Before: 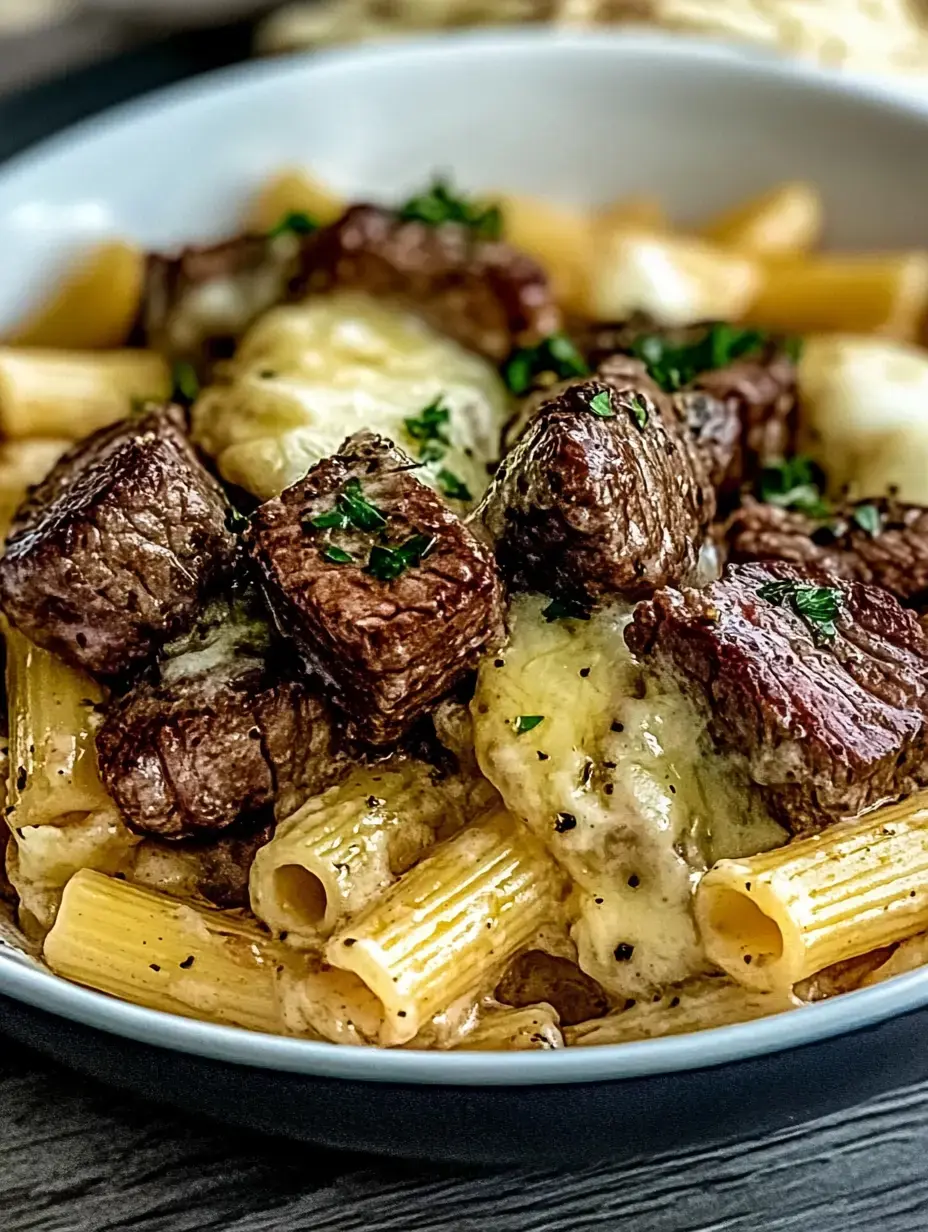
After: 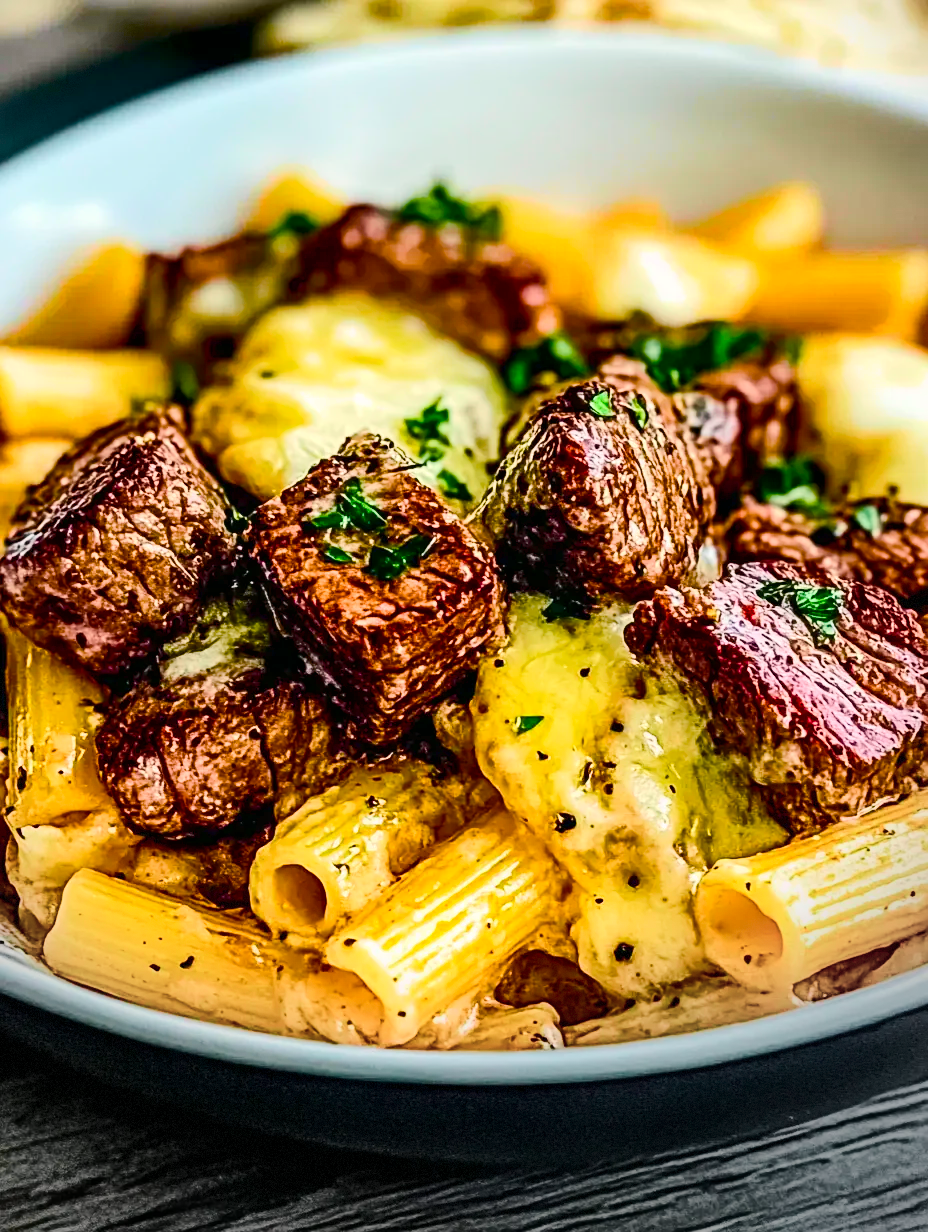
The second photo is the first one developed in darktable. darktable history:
tone curve: curves: ch0 [(0, 0.003) (0.056, 0.041) (0.211, 0.187) (0.482, 0.519) (0.836, 0.864) (0.997, 0.984)]; ch1 [(0, 0) (0.276, 0.206) (0.393, 0.364) (0.482, 0.471) (0.506, 0.5) (0.523, 0.523) (0.572, 0.604) (0.635, 0.665) (0.695, 0.759) (1, 1)]; ch2 [(0, 0) (0.438, 0.456) (0.473, 0.47) (0.503, 0.503) (0.536, 0.527) (0.562, 0.584) (0.612, 0.61) (0.679, 0.72) (1, 1)], color space Lab, independent channels, preserve colors none
base curve: curves: ch0 [(0, 0) (0.989, 0.992)], preserve colors none
exposure: exposure 0.268 EV, compensate exposure bias true, compensate highlight preservation false
tone equalizer: -8 EV 0.03 EV, -7 EV -0.012 EV, -6 EV 0.006 EV, -5 EV 0.04 EV, -4 EV 0.253 EV, -3 EV 0.658 EV, -2 EV 0.562 EV, -1 EV 0.198 EV, +0 EV 0.043 EV, edges refinement/feathering 500, mask exposure compensation -1.57 EV, preserve details no
color balance rgb: highlights gain › chroma 1.023%, highlights gain › hue 53.78°, perceptual saturation grading › global saturation 39.711%, perceptual saturation grading › highlights -24.792%, perceptual saturation grading › mid-tones 34.399%, perceptual saturation grading › shadows 35.438%, contrast -10.242%
vignetting: center (-0.069, -0.304), dithering 8-bit output, unbound false
